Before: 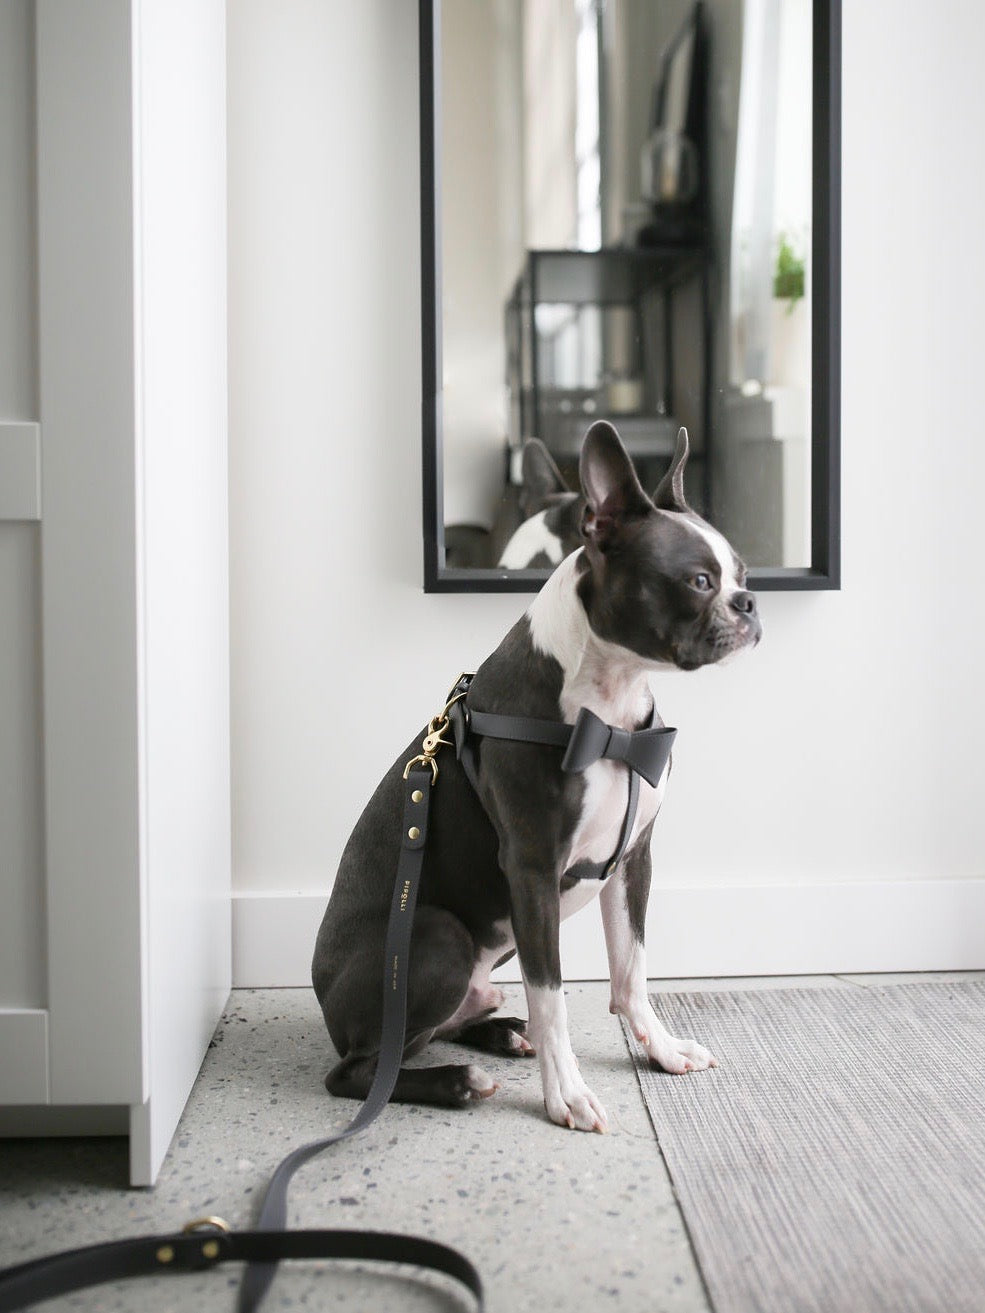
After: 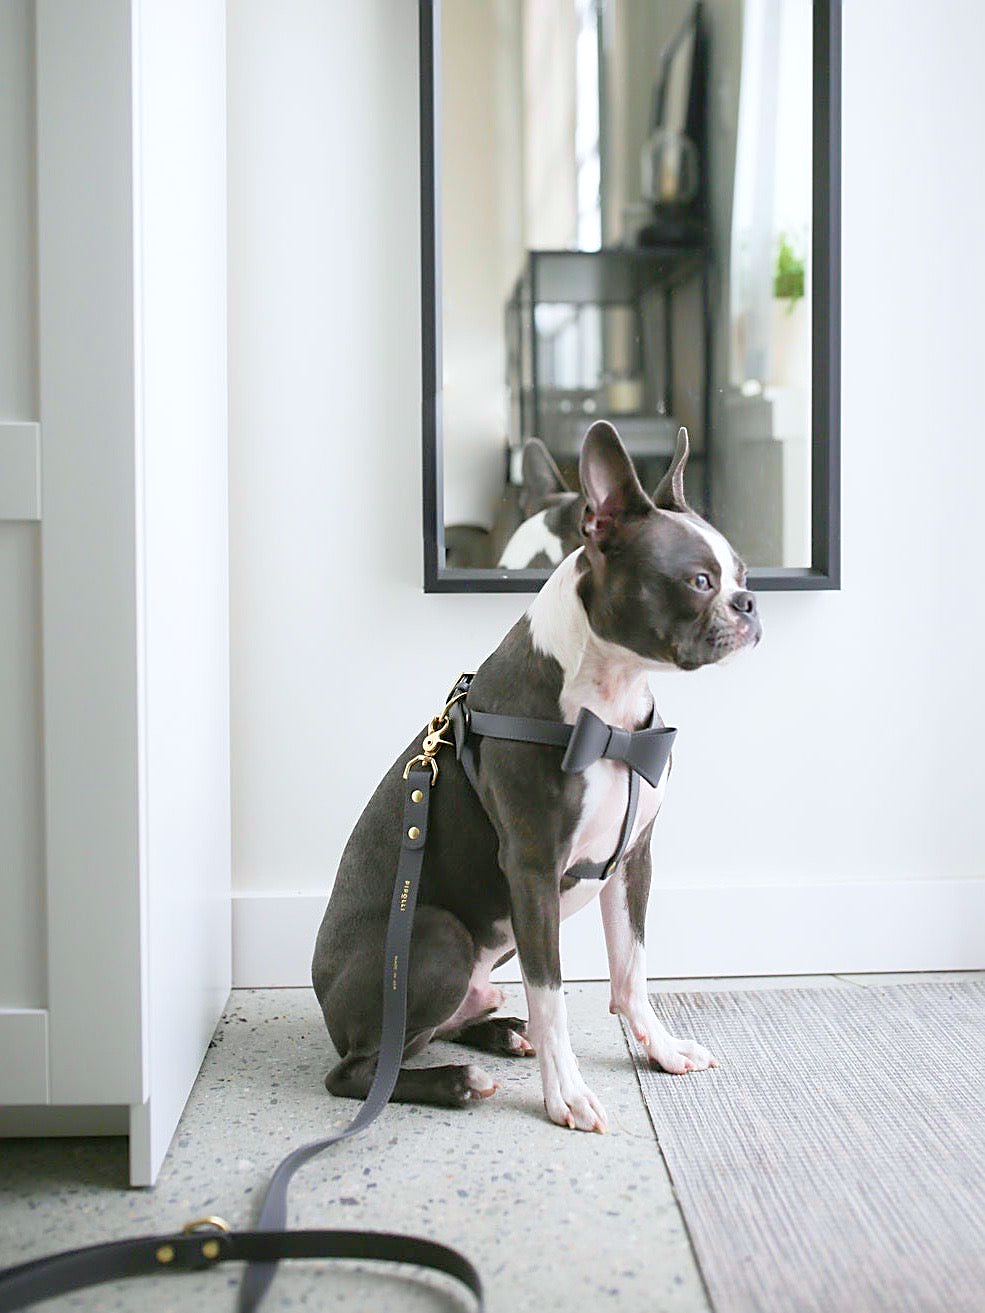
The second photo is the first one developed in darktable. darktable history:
velvia: on, module defaults
white balance: red 0.982, blue 1.018
levels: levels [0, 0.43, 0.984]
sharpen: on, module defaults
